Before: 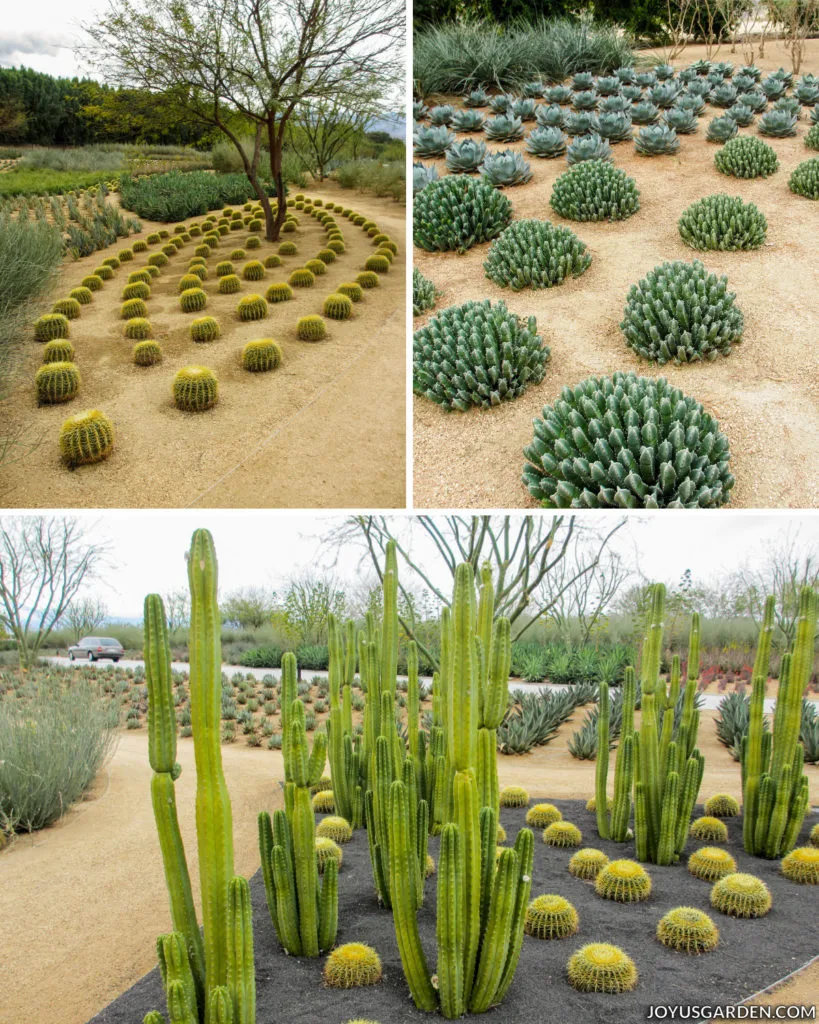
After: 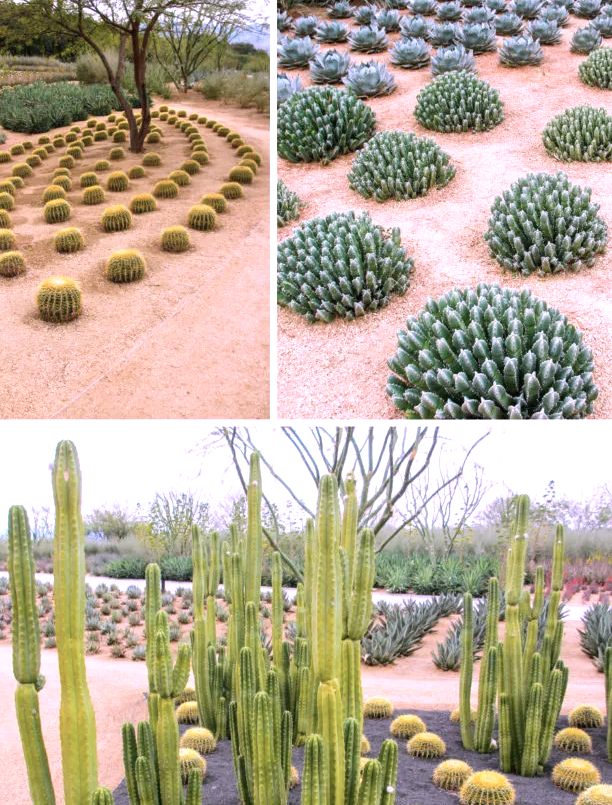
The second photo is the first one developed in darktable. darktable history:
crop: left 16.718%, top 8.725%, right 8.482%, bottom 12.623%
exposure: black level correction 0, exposure 0.499 EV, compensate highlight preservation false
color correction: highlights a* 15.04, highlights b* -24.42
